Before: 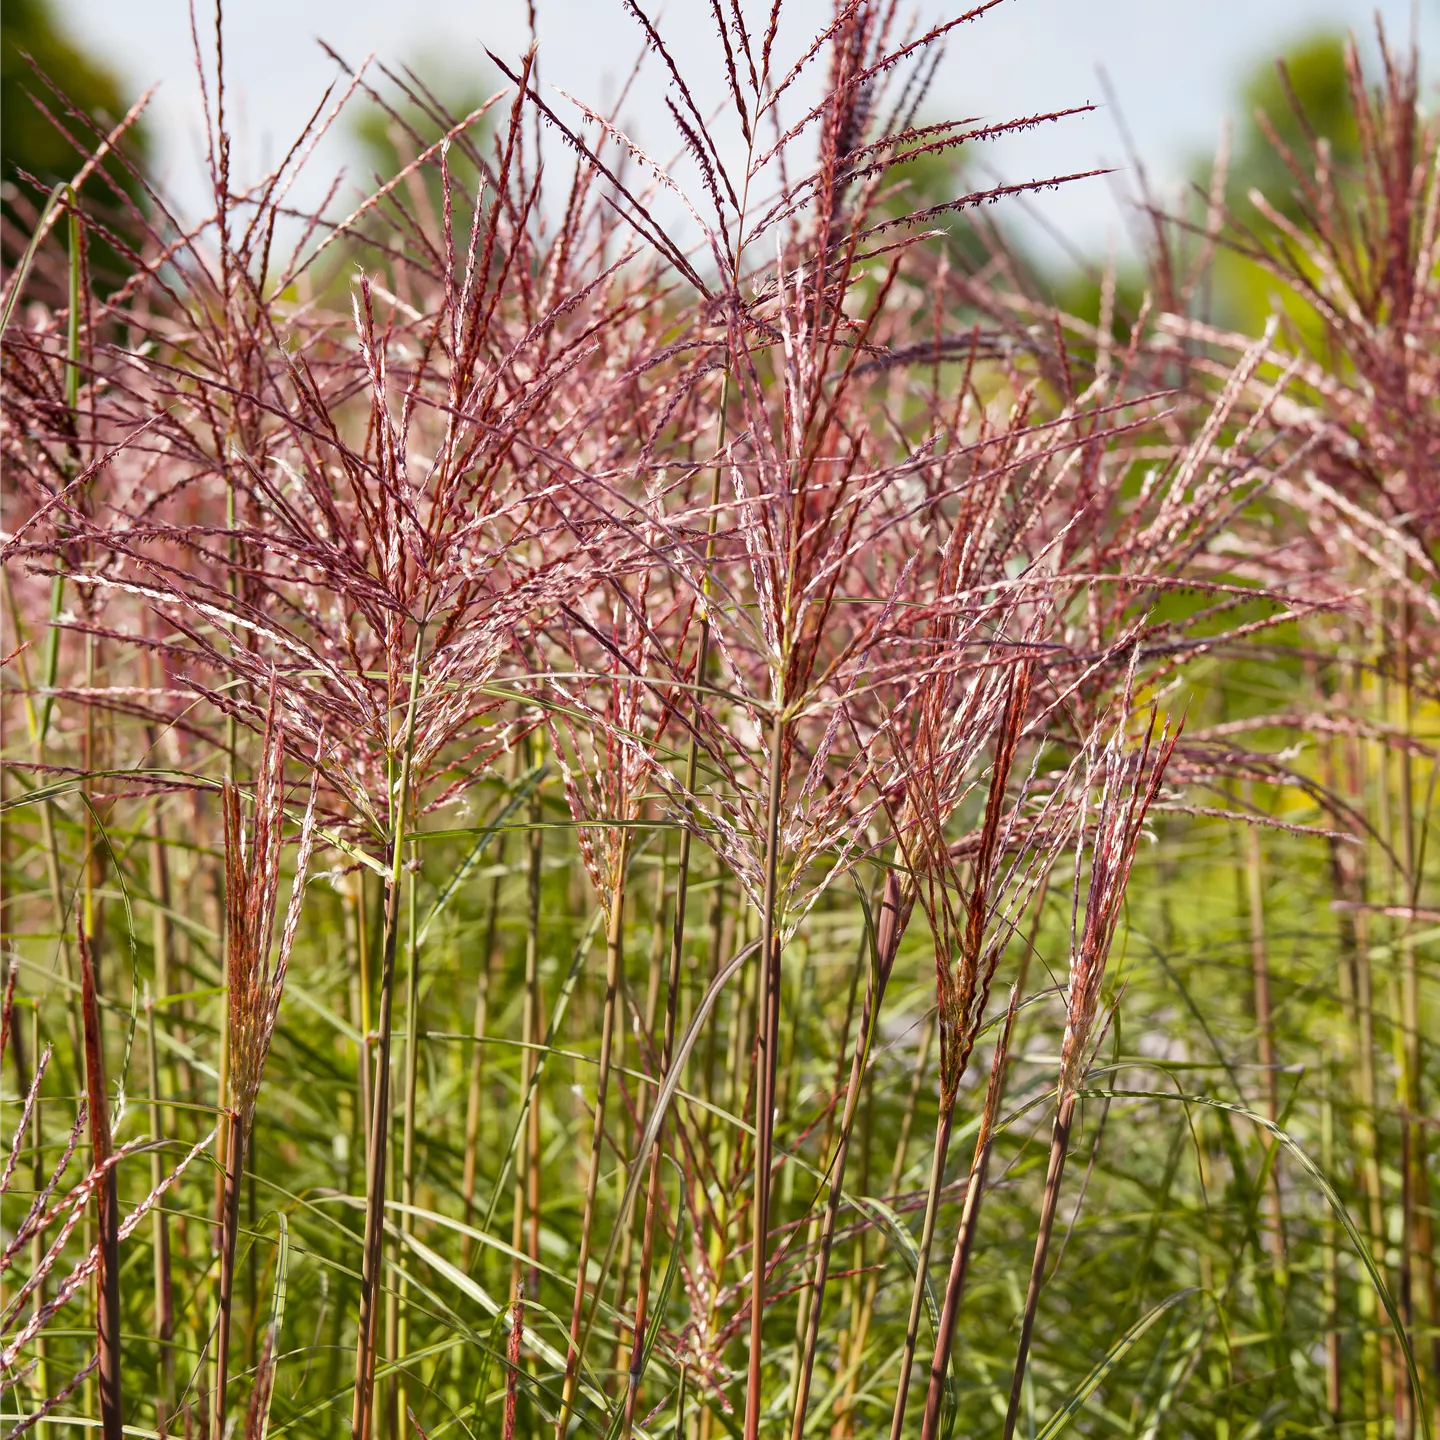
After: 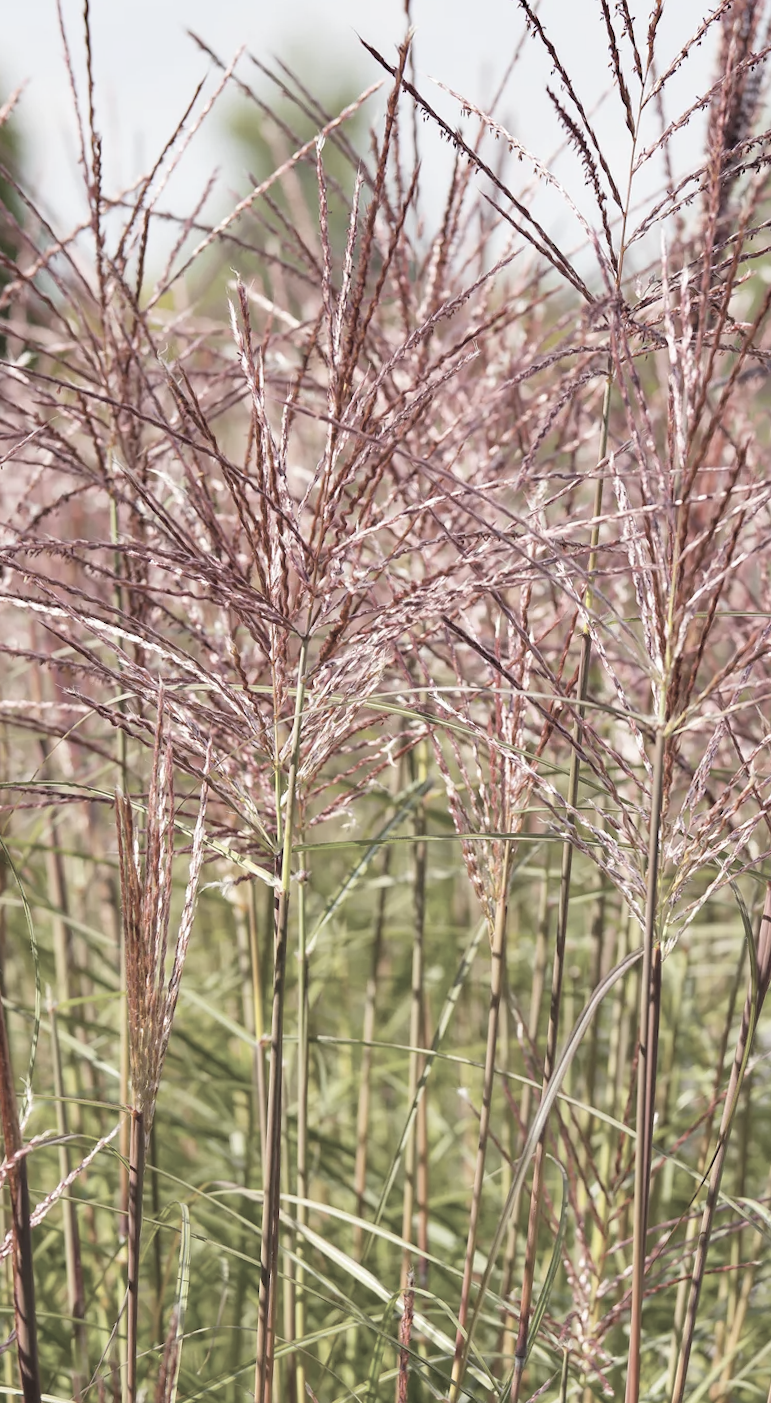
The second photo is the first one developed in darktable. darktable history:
contrast brightness saturation: brightness 0.18, saturation -0.5
rotate and perspective: rotation 0.074°, lens shift (vertical) 0.096, lens shift (horizontal) -0.041, crop left 0.043, crop right 0.952, crop top 0.024, crop bottom 0.979
crop: left 5.114%, right 38.589%
